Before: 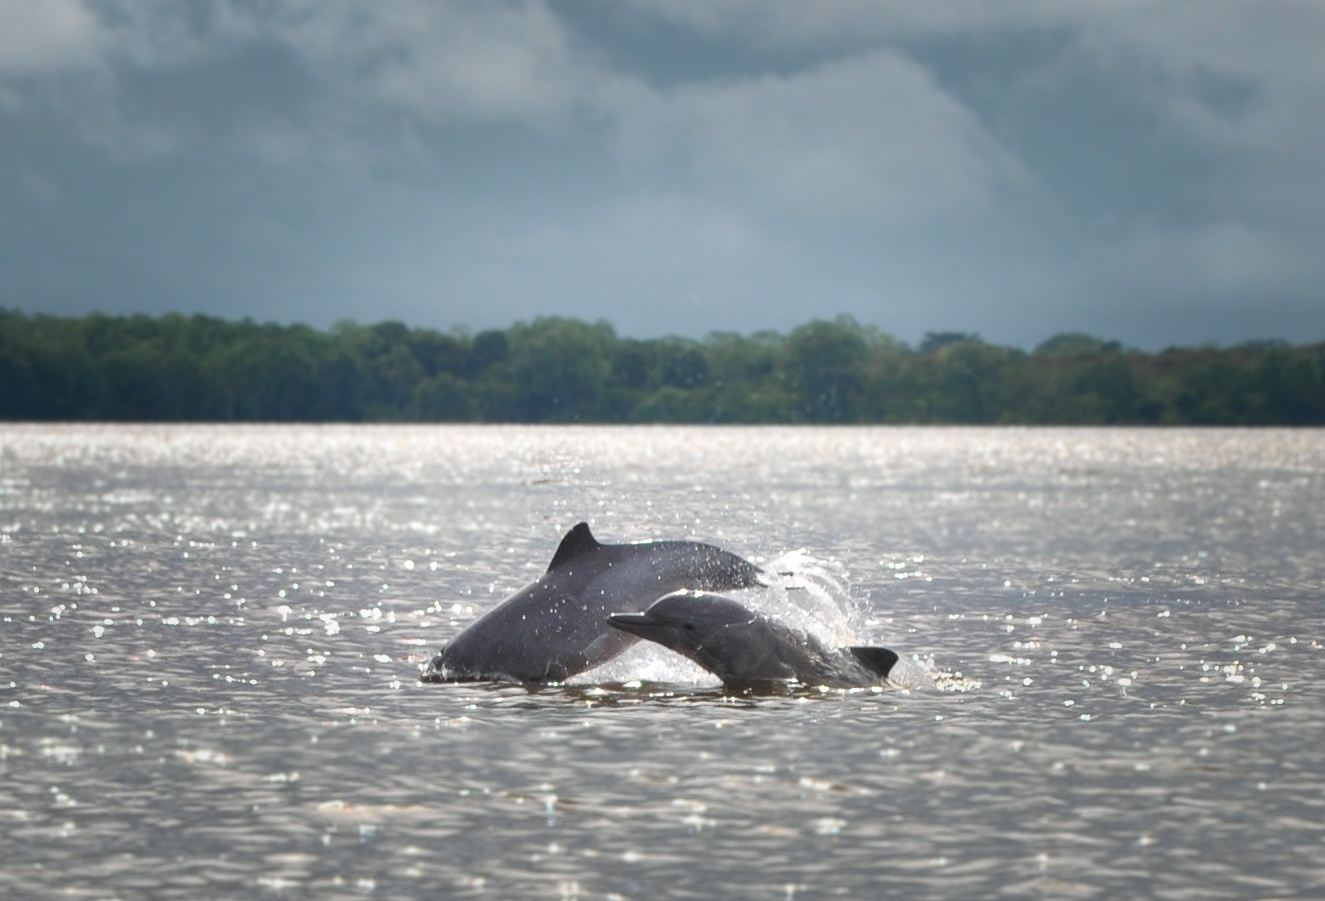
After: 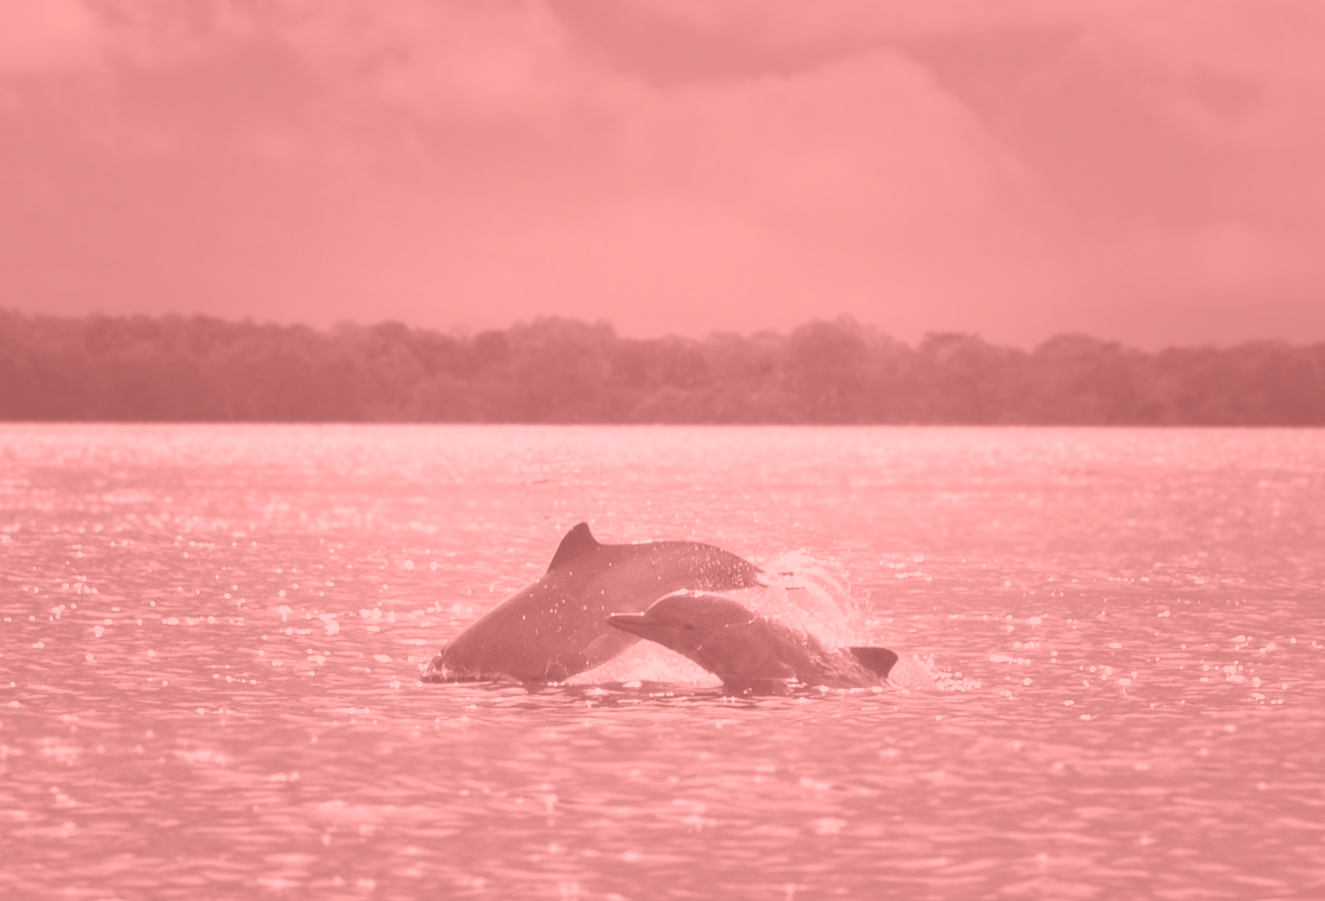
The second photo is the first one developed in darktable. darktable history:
shadows and highlights: shadows 75, highlights -25, soften with gaussian
colorize: saturation 51%, source mix 50.67%, lightness 50.67%
